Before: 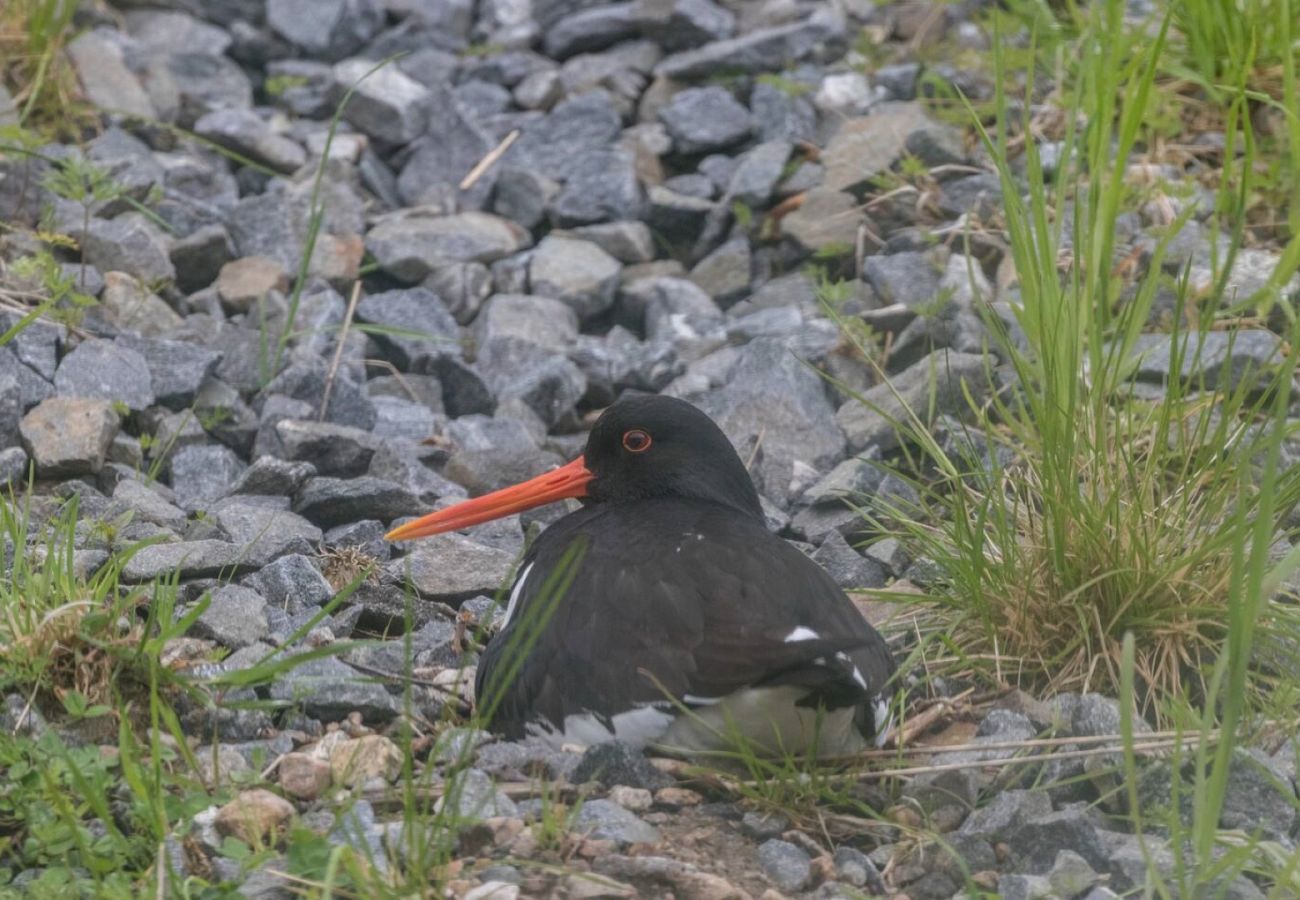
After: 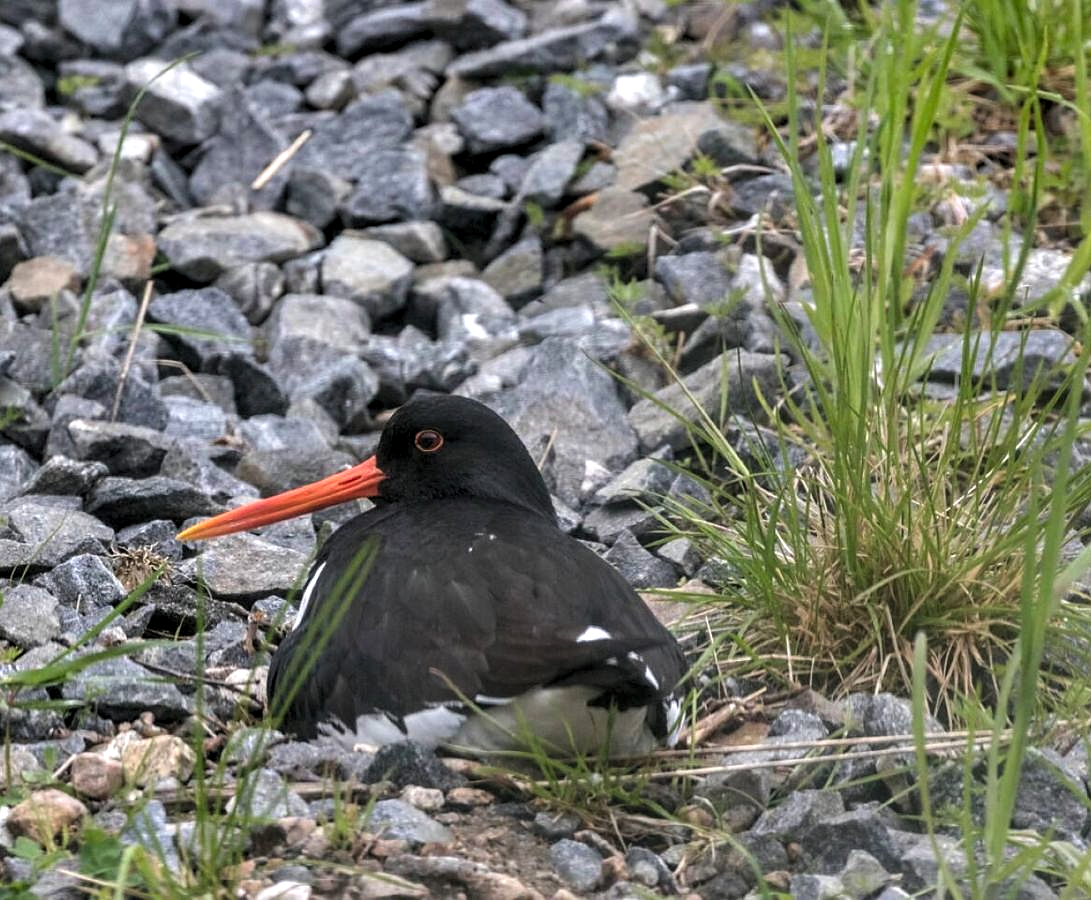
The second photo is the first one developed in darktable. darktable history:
levels: levels [0.062, 0.494, 0.925]
contrast equalizer: octaves 7, y [[0.6 ×6], [0.55 ×6], [0 ×6], [0 ×6], [0 ×6]]
crop: left 16.018%
sharpen: radius 1.546, amount 0.374, threshold 1.664
